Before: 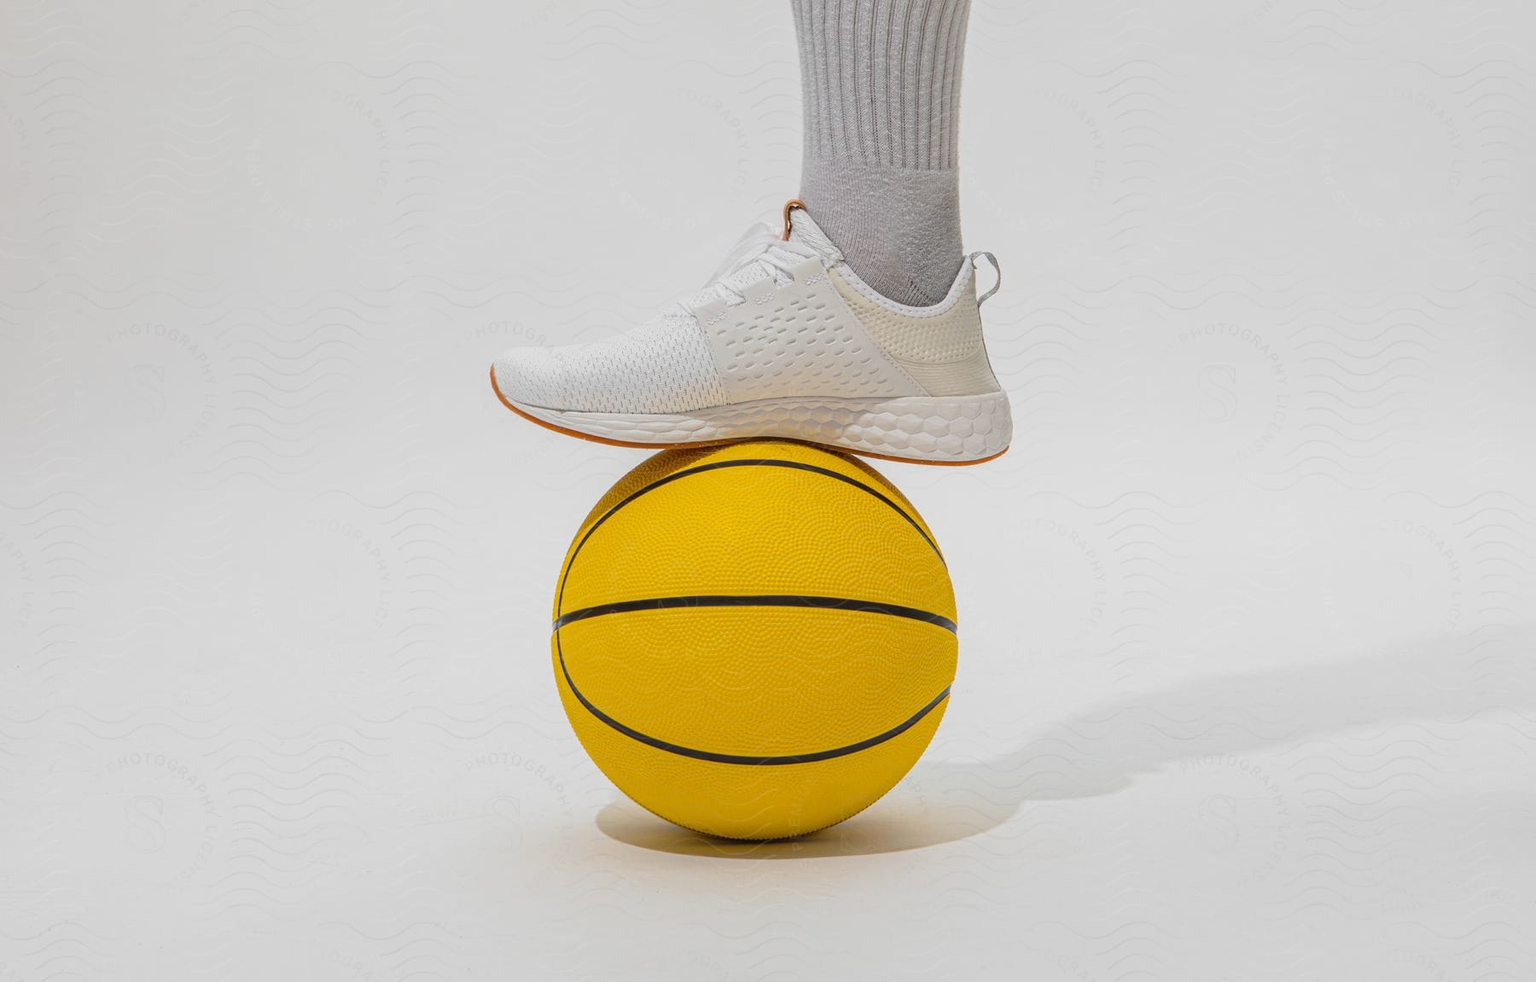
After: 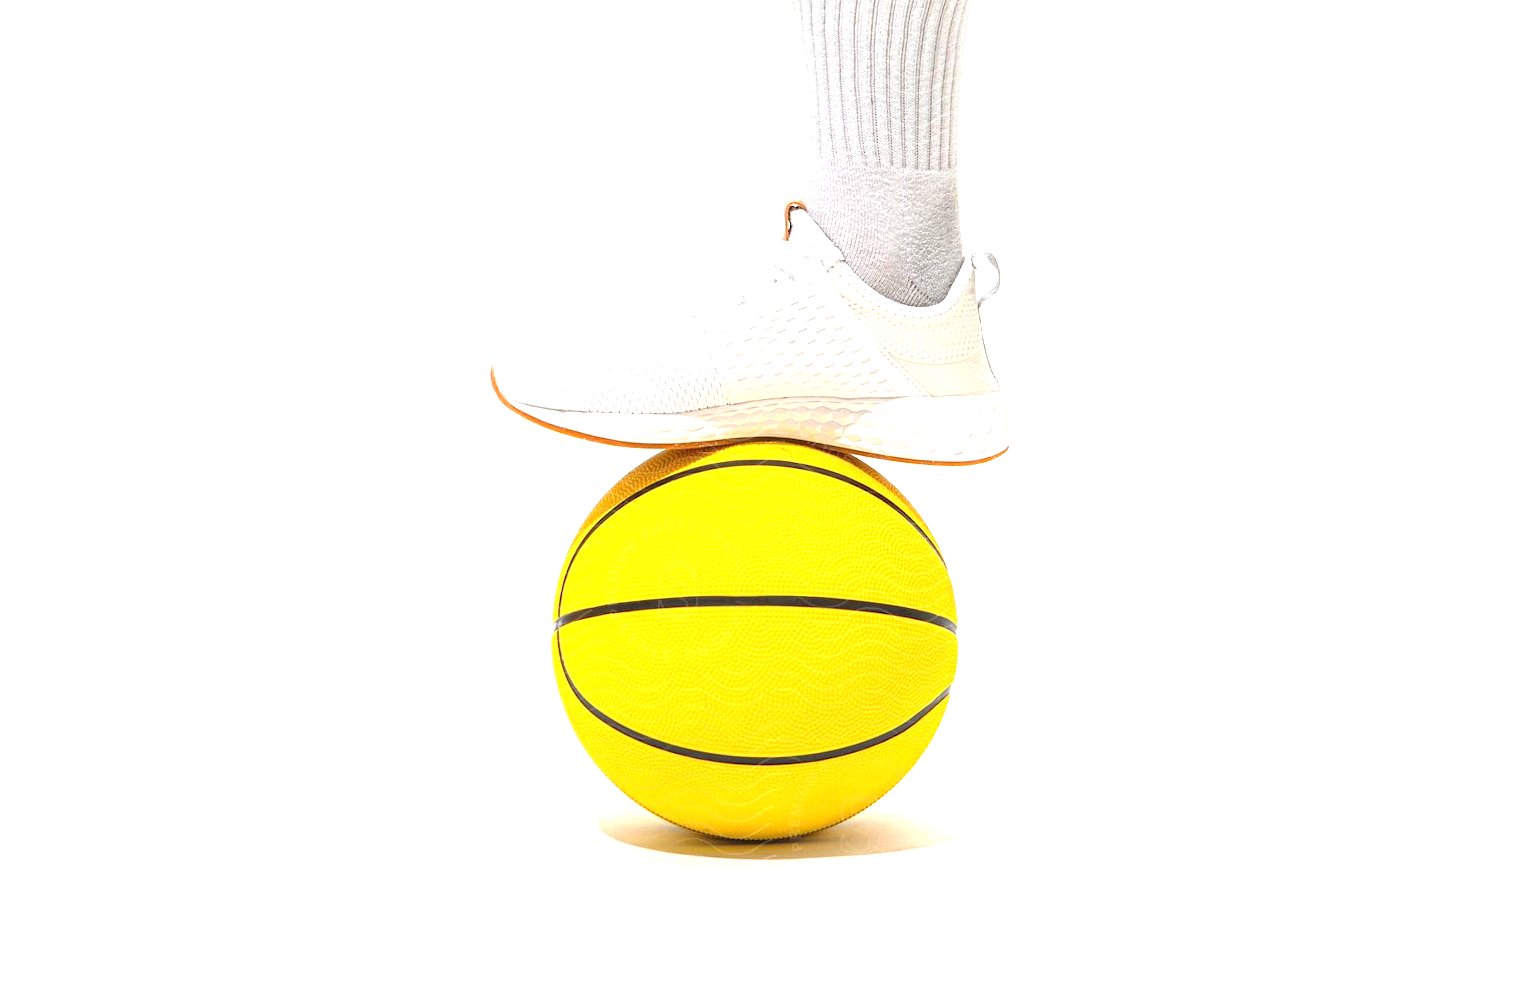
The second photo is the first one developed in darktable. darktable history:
exposure: black level correction 0, exposure 1.443 EV, compensate exposure bias true, compensate highlight preservation false
